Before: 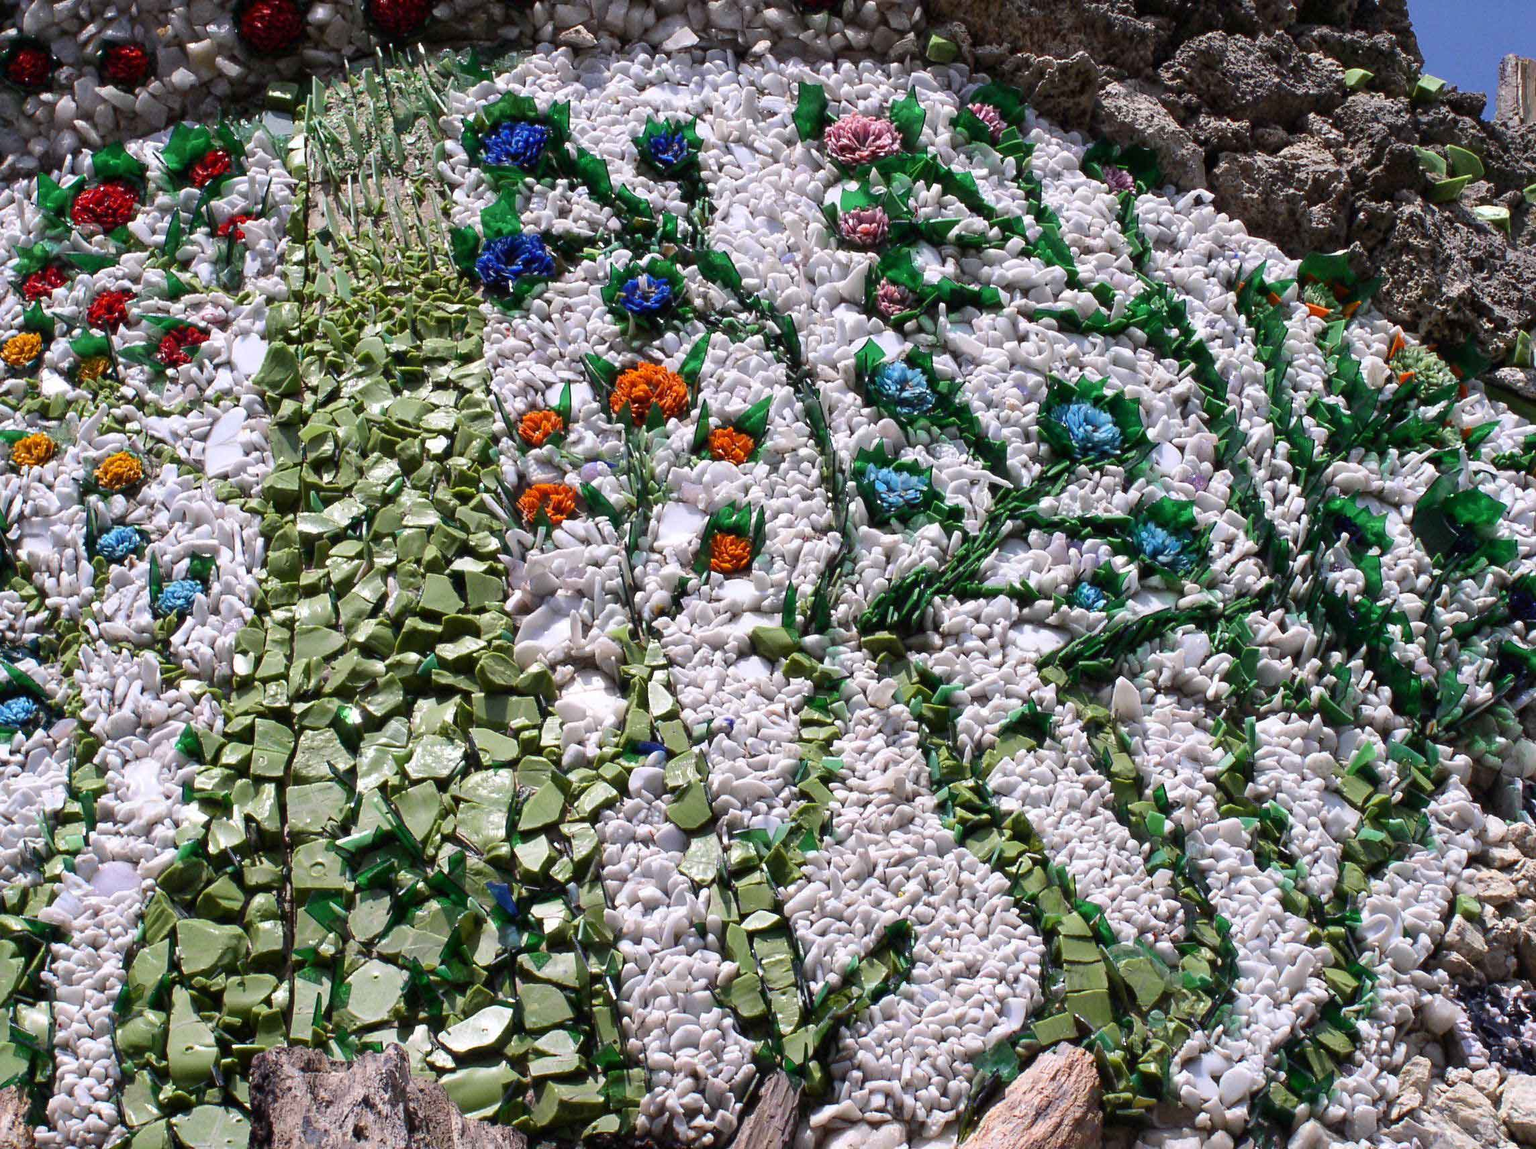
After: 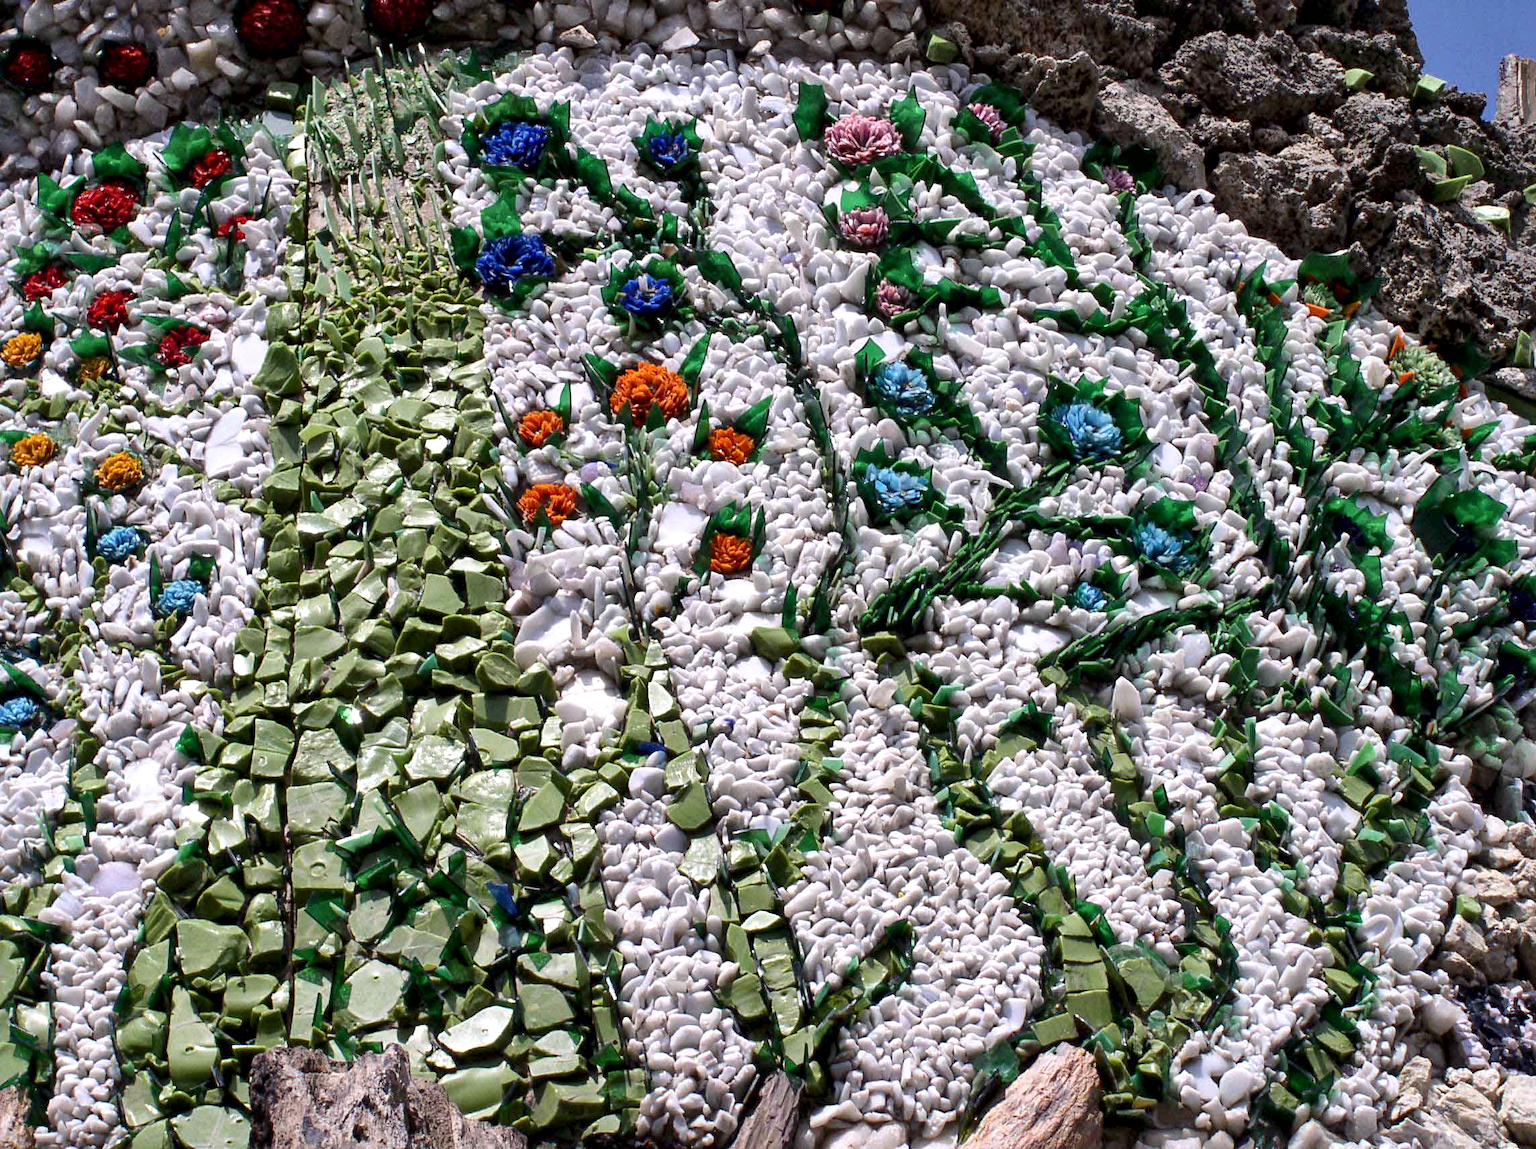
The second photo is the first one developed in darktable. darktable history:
local contrast: mode bilateral grid, contrast 19, coarseness 50, detail 173%, midtone range 0.2
